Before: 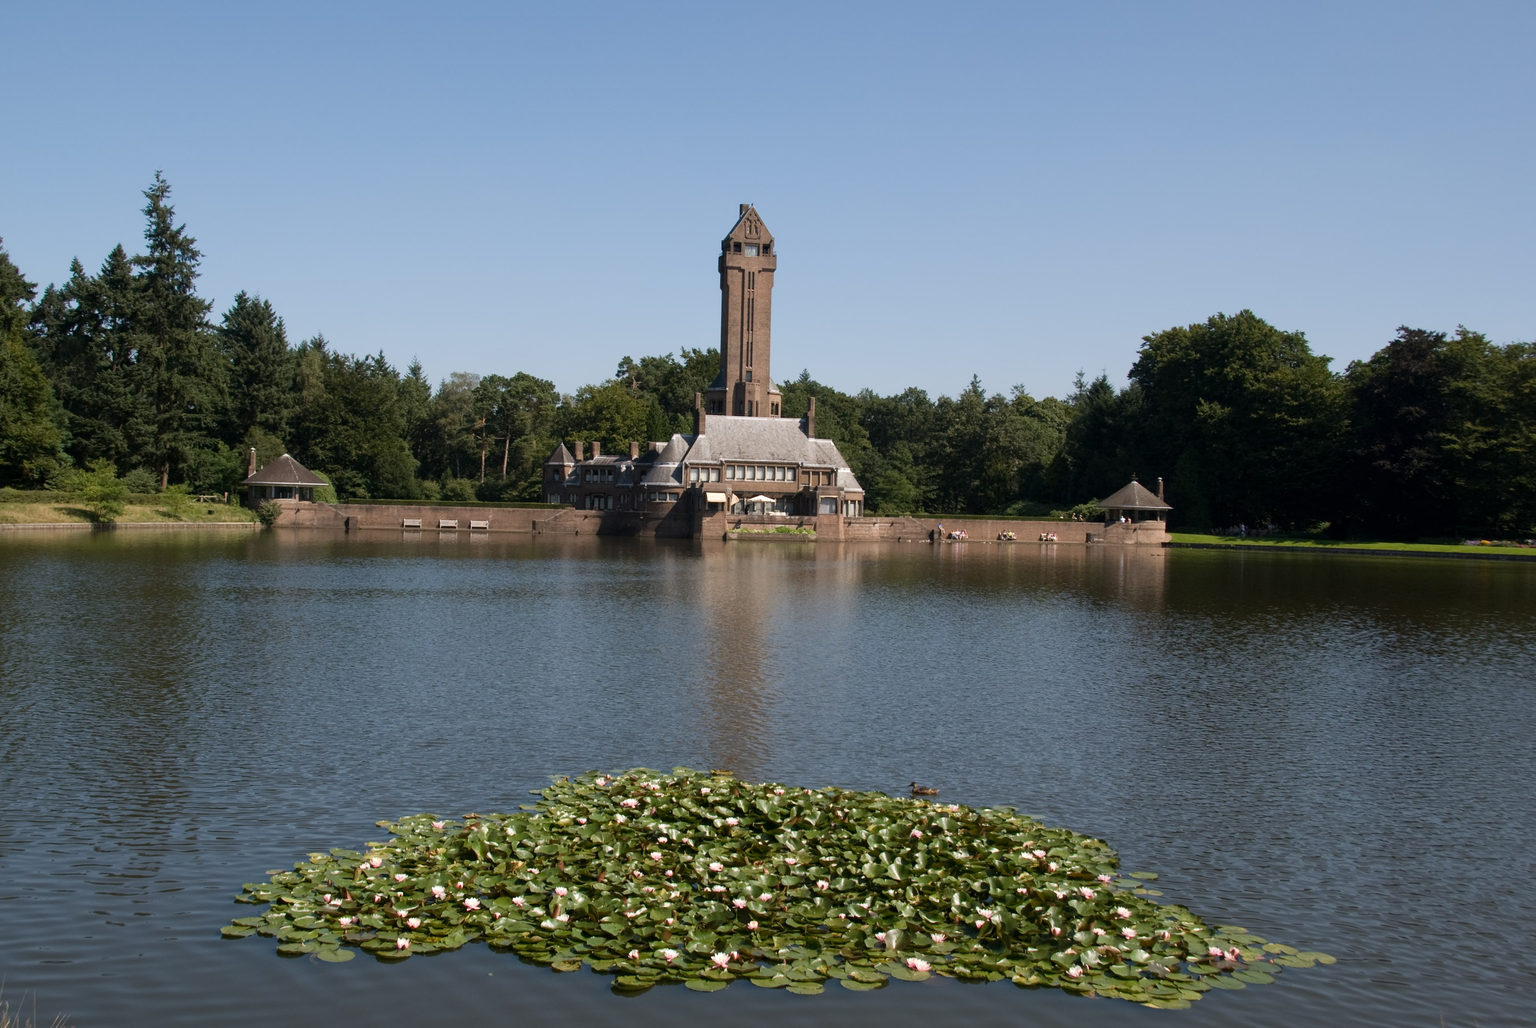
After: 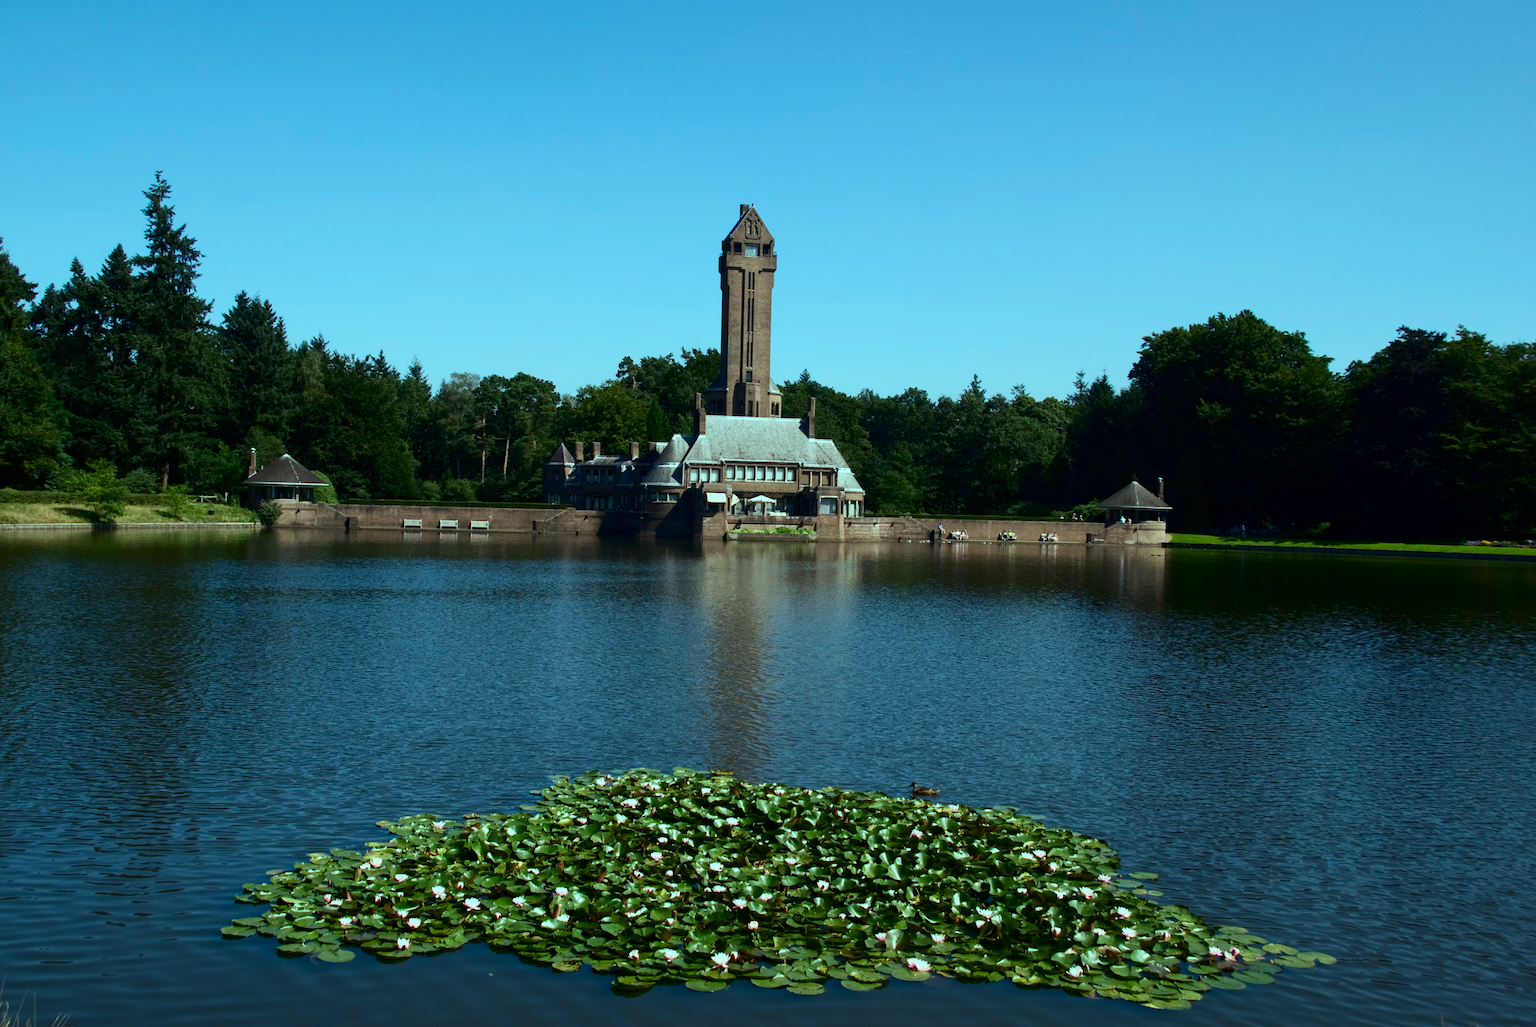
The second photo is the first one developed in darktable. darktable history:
color balance rgb: shadows lift › chroma 7.23%, shadows lift › hue 246.48°, highlights gain › chroma 5.38%, highlights gain › hue 196.93°, white fulcrum 1 EV
contrast brightness saturation: contrast 0.21, brightness -0.11, saturation 0.21
